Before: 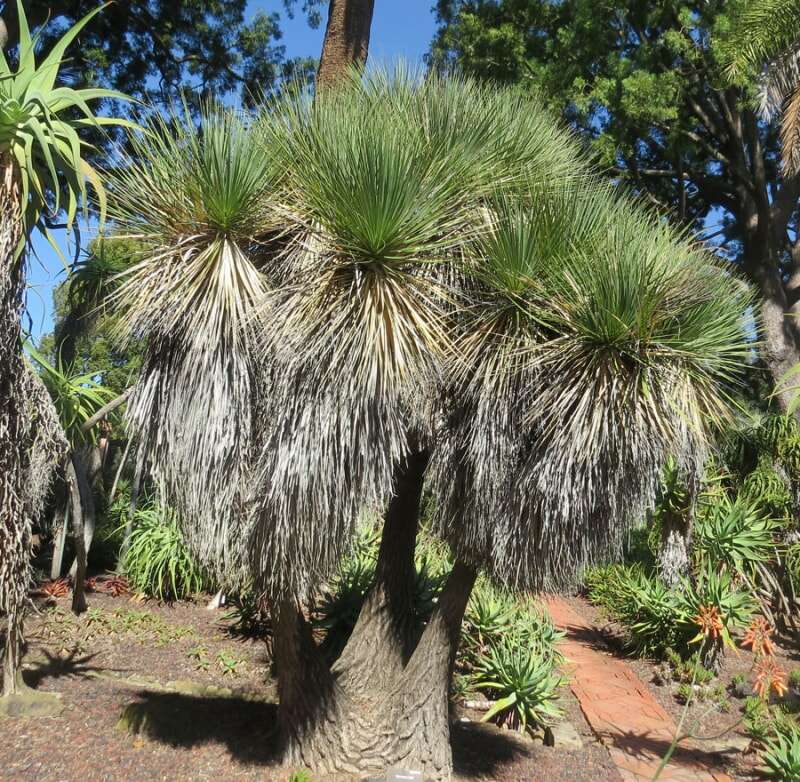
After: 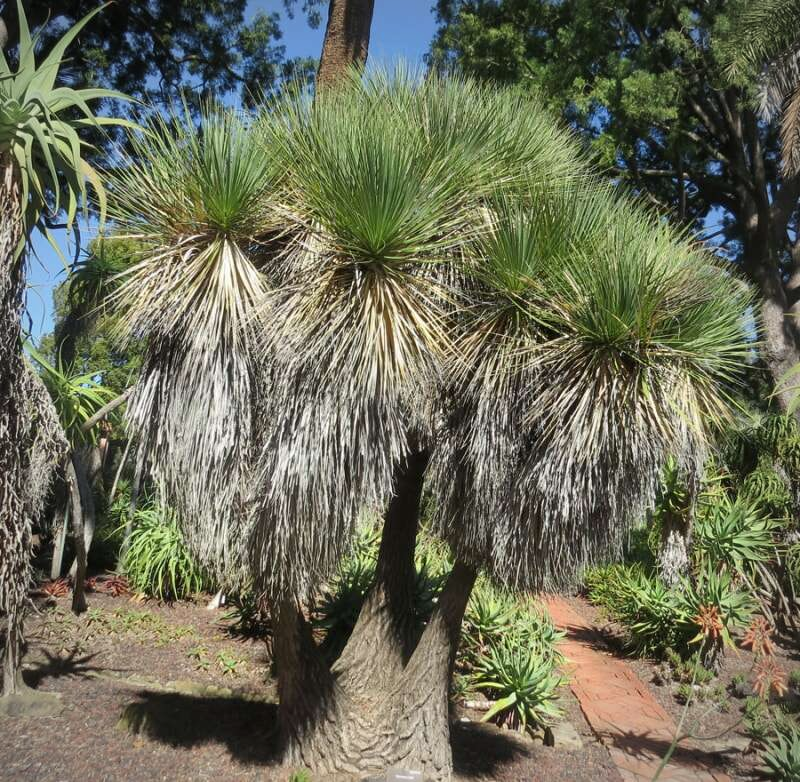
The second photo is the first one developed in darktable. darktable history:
exposure: compensate highlight preservation false
vignetting: fall-off radius 70%, automatic ratio true
